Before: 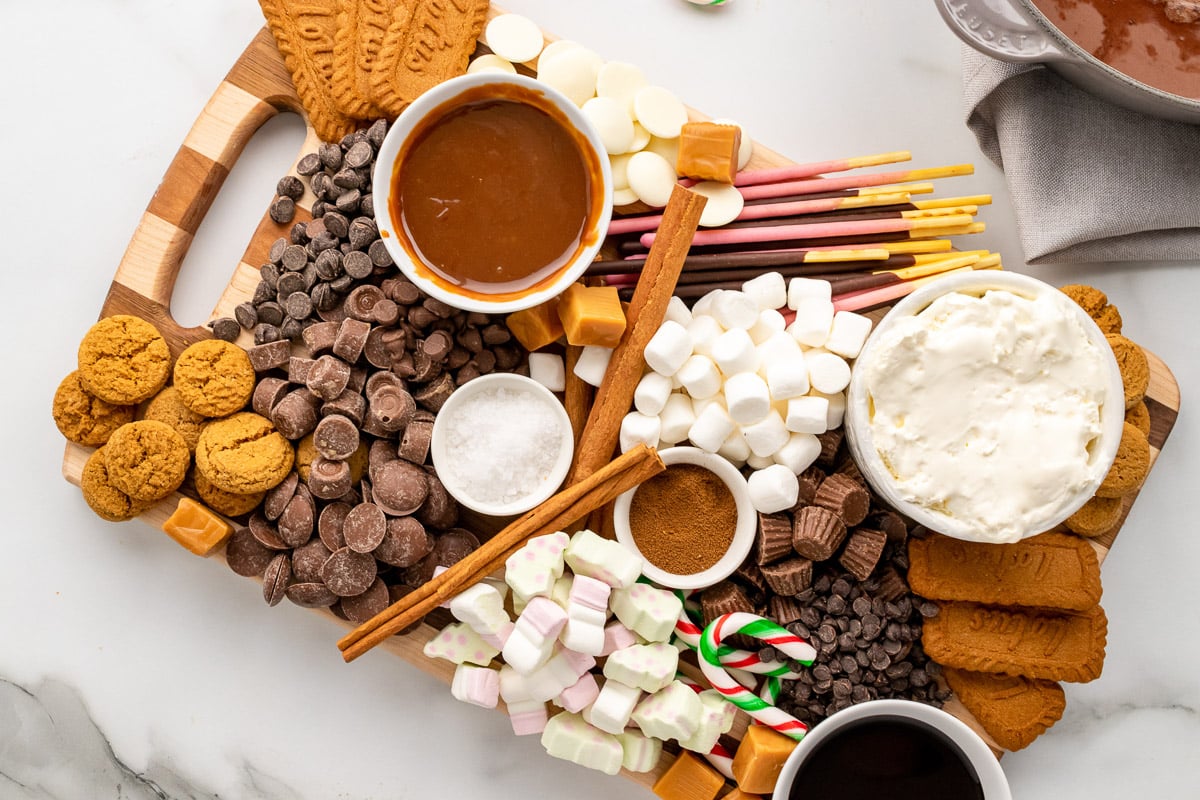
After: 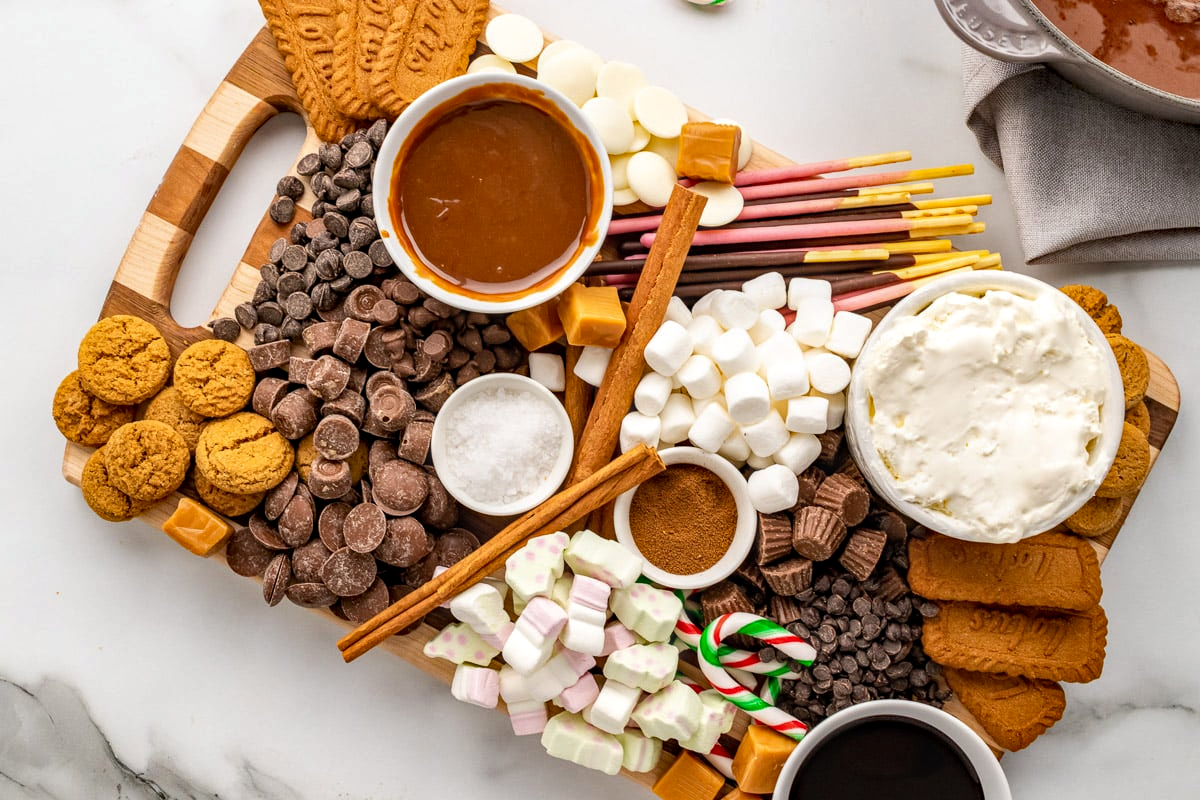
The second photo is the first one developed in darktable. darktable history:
local contrast: on, module defaults
haze removal: strength 0.287, distance 0.247, compatibility mode true
